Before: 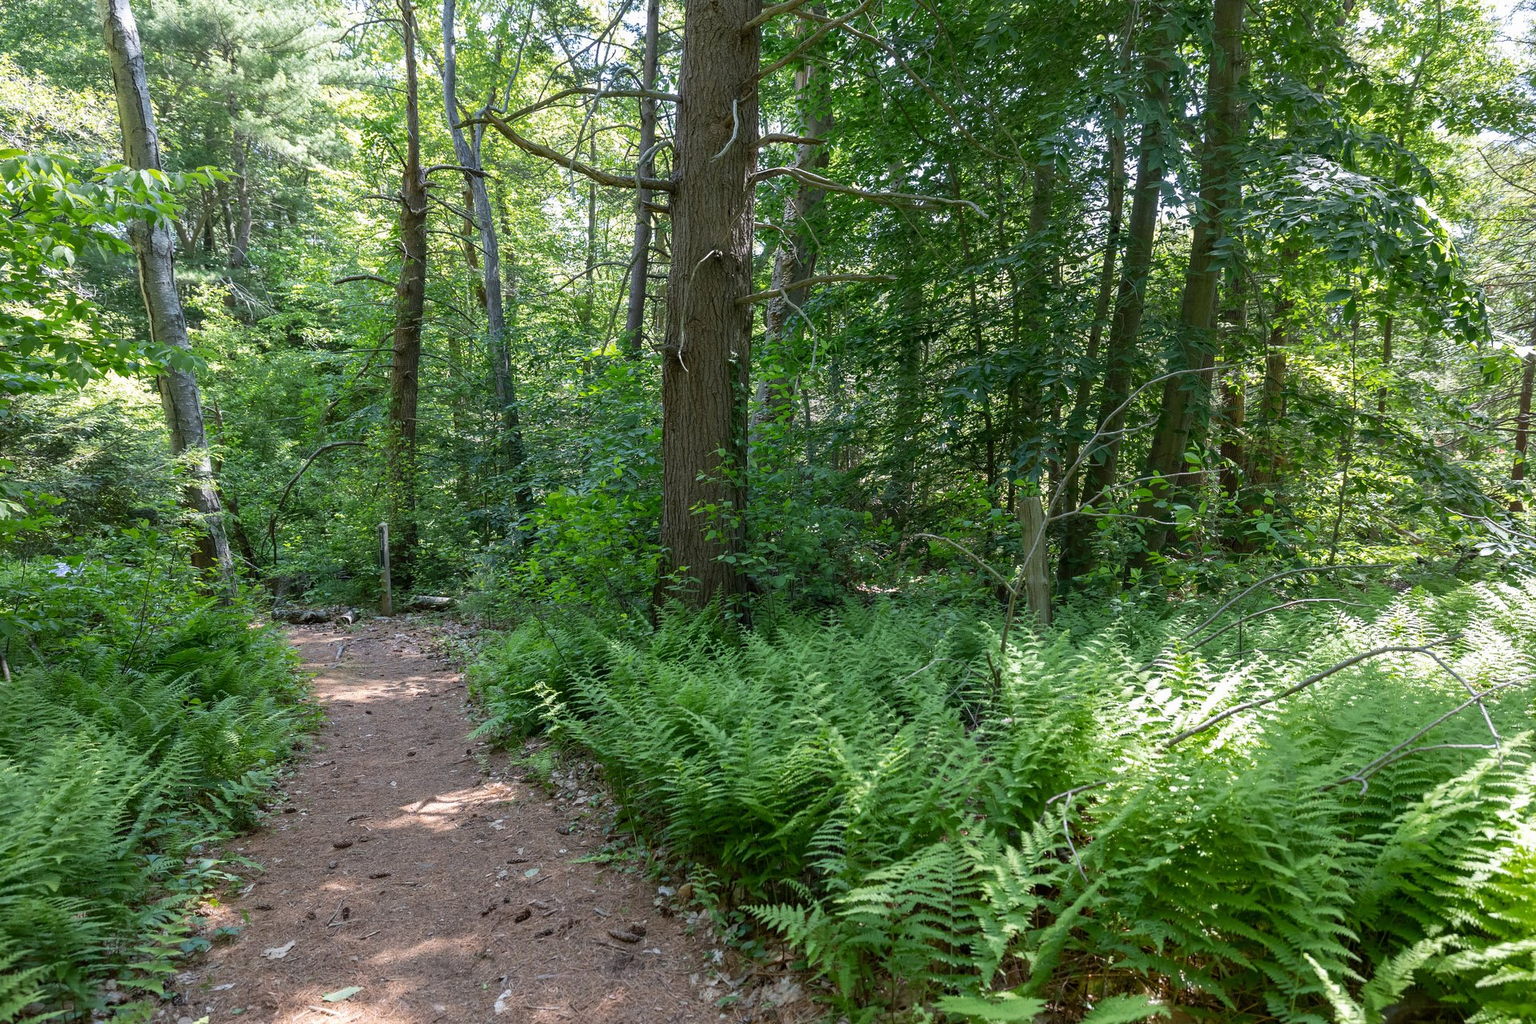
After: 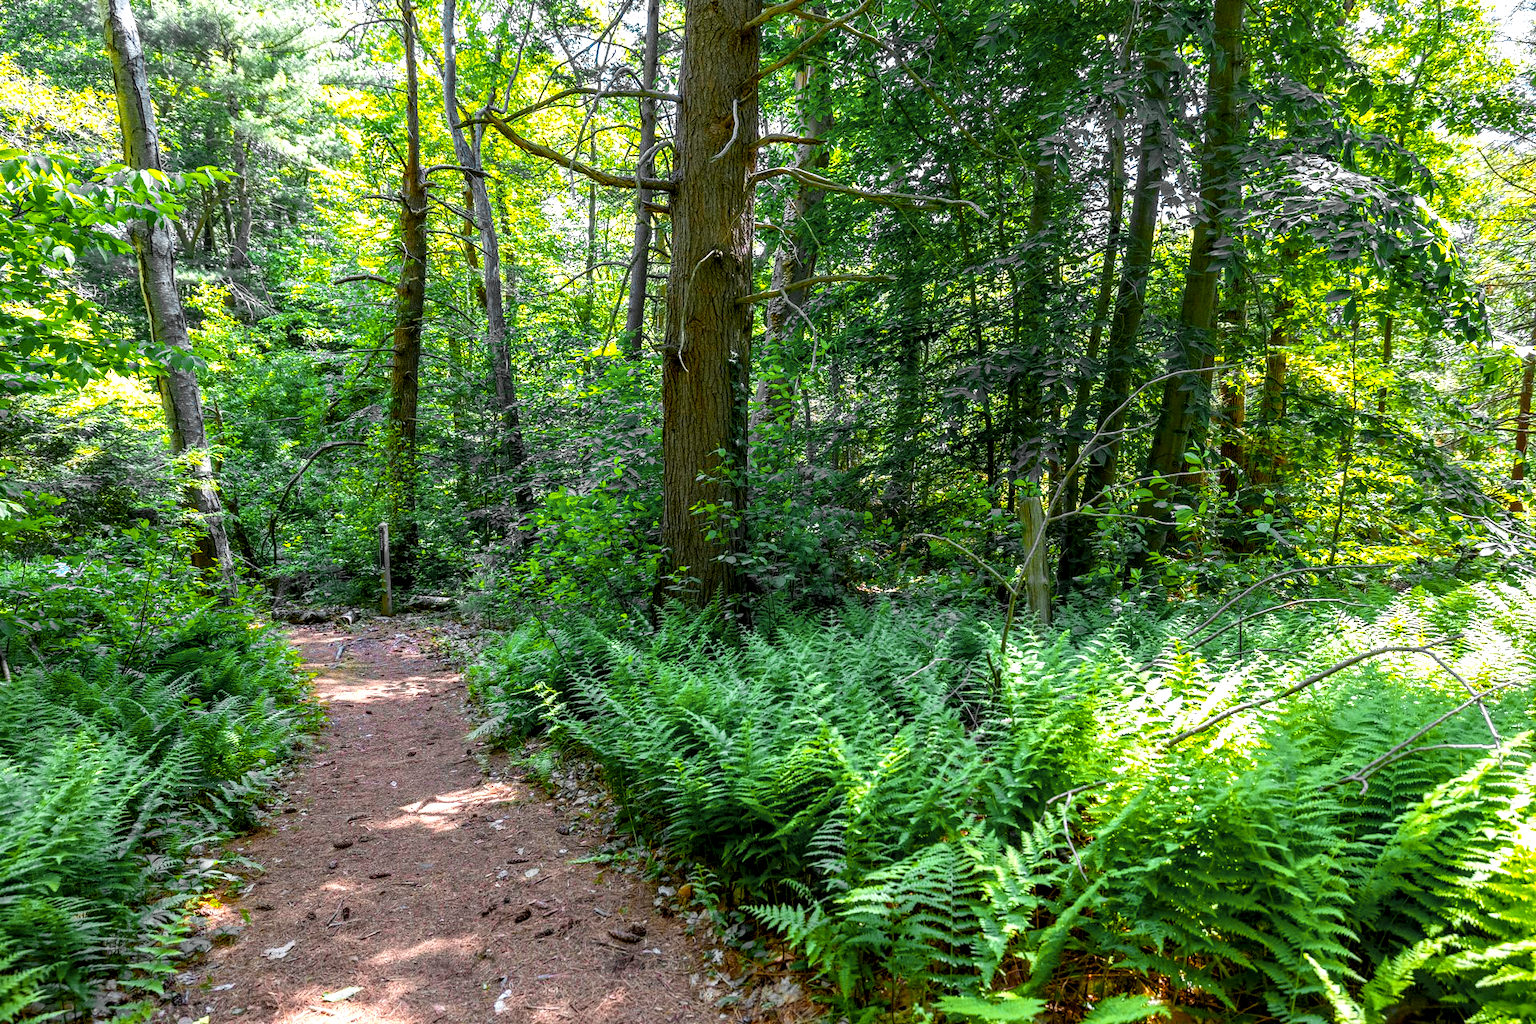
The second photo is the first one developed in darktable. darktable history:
local contrast: detail 150%
color balance rgb: linear chroma grading › global chroma 25%, perceptual saturation grading › global saturation 50%
color zones: curves: ch0 [(0.257, 0.558) (0.75, 0.565)]; ch1 [(0.004, 0.857) (0.14, 0.416) (0.257, 0.695) (0.442, 0.032) (0.736, 0.266) (0.891, 0.741)]; ch2 [(0, 0.623) (0.112, 0.436) (0.271, 0.474) (0.516, 0.64) (0.743, 0.286)]
